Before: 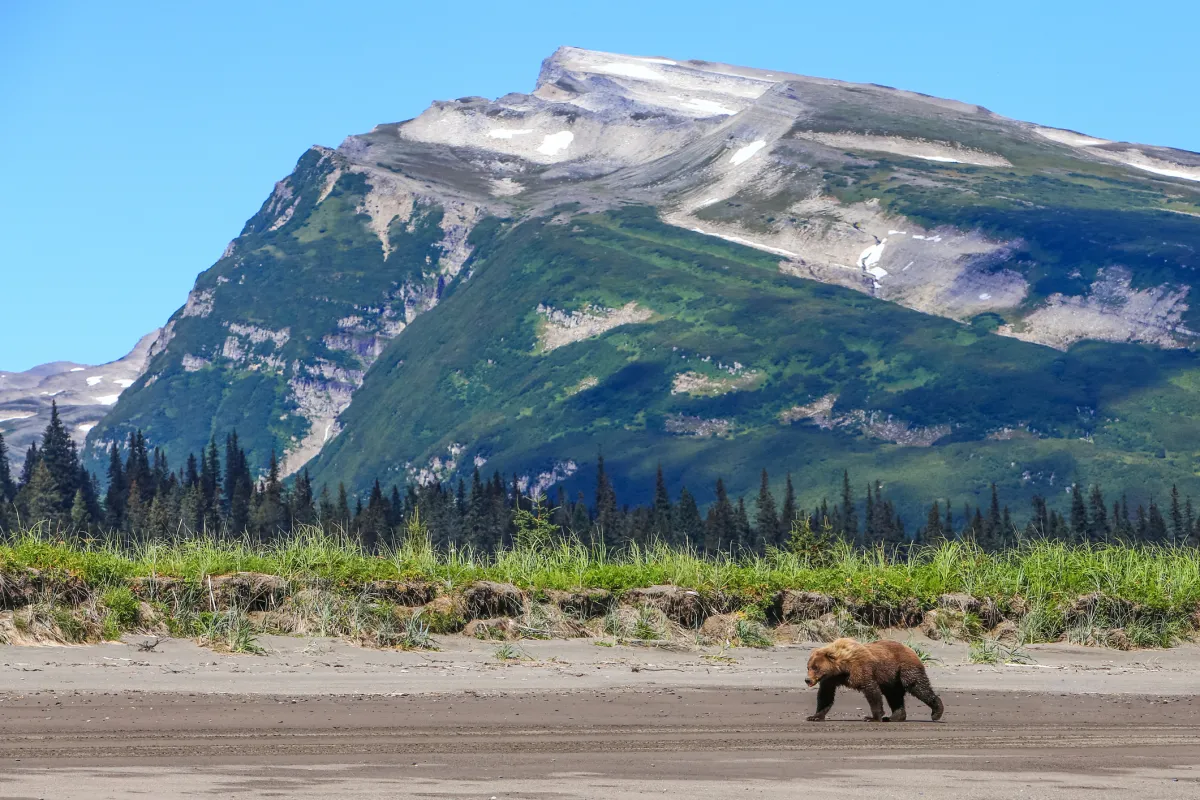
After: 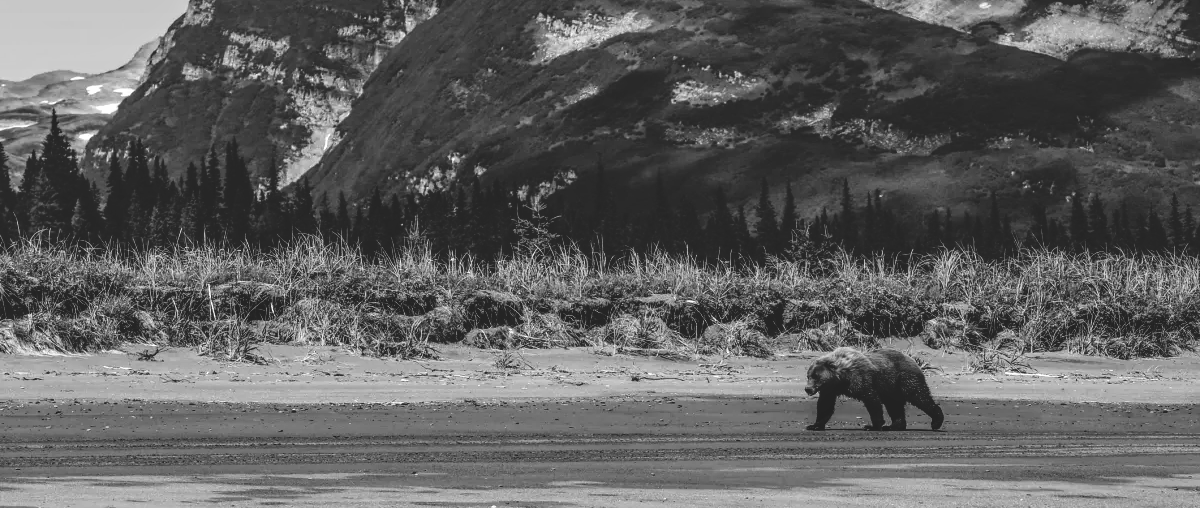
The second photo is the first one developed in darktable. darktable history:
local contrast: on, module defaults
monochrome: on, module defaults
base curve: curves: ch0 [(0, 0.02) (0.083, 0.036) (1, 1)], preserve colors none
sharpen: radius 5.325, amount 0.312, threshold 26.433
velvia: strength 15%
crop and rotate: top 36.435%
tone equalizer: on, module defaults
